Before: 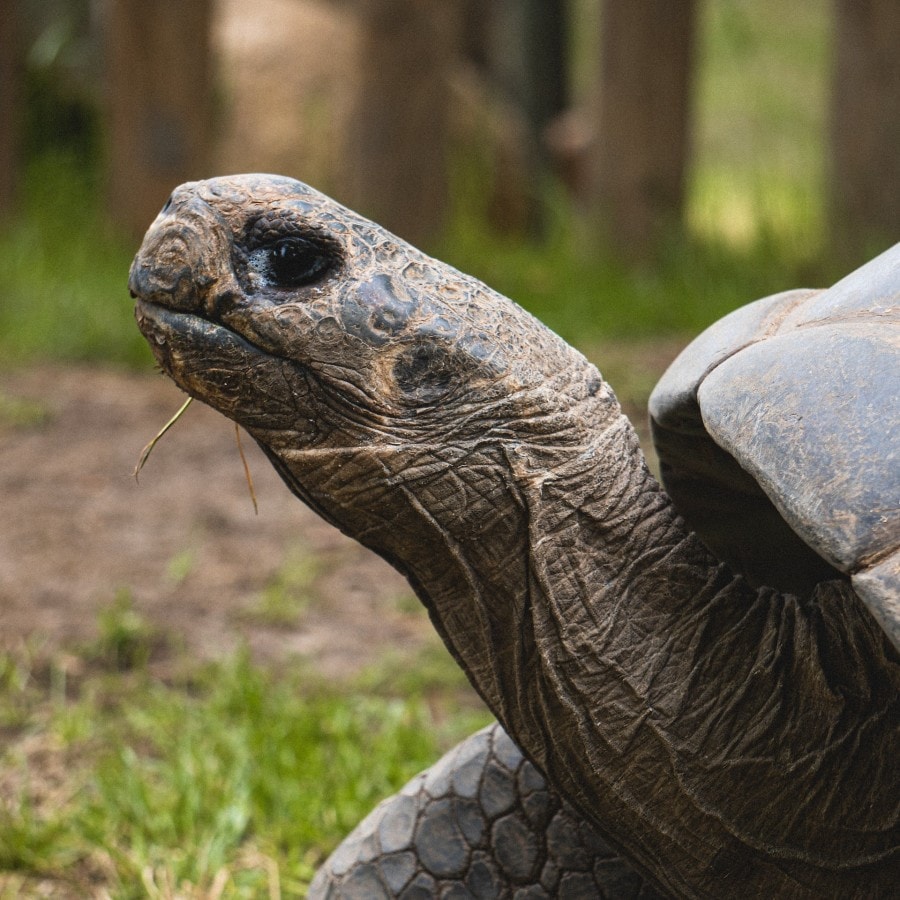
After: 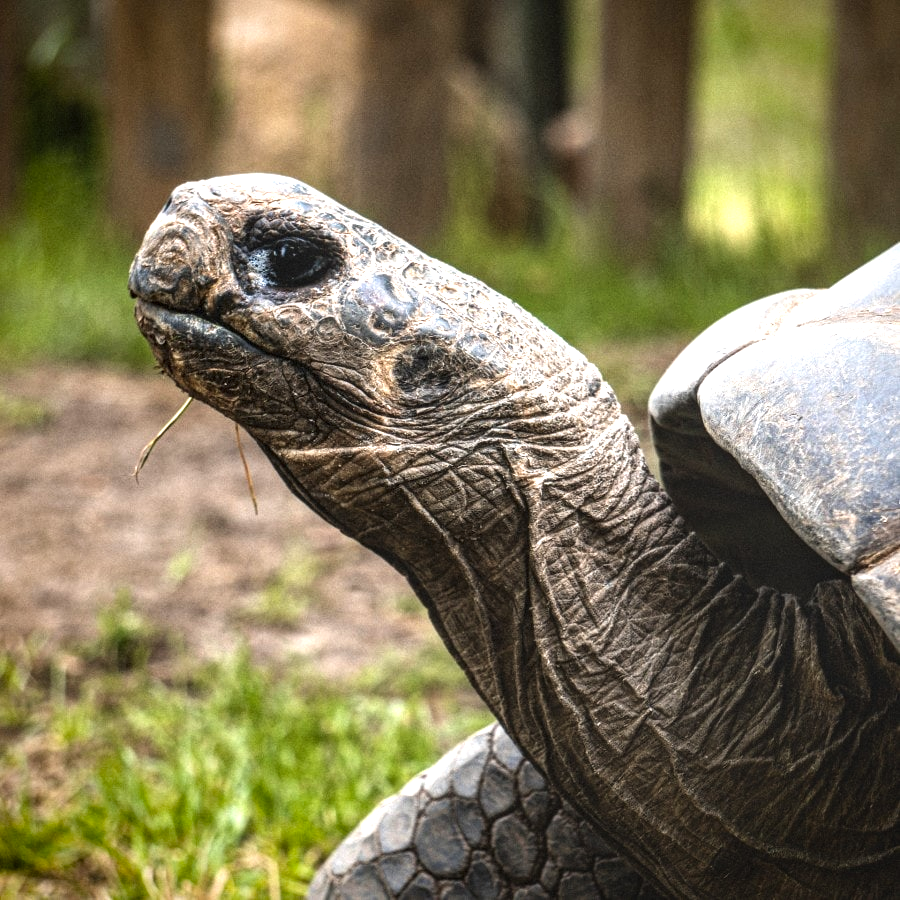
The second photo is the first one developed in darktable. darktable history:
local contrast: highlights 60%, shadows 60%, detail 160%
exposure: black level correction -0.005, exposure 0.622 EV, compensate highlight preservation false
vignetting: fall-off start 88.53%, fall-off radius 44.2%, saturation 0.376, width/height ratio 1.161
